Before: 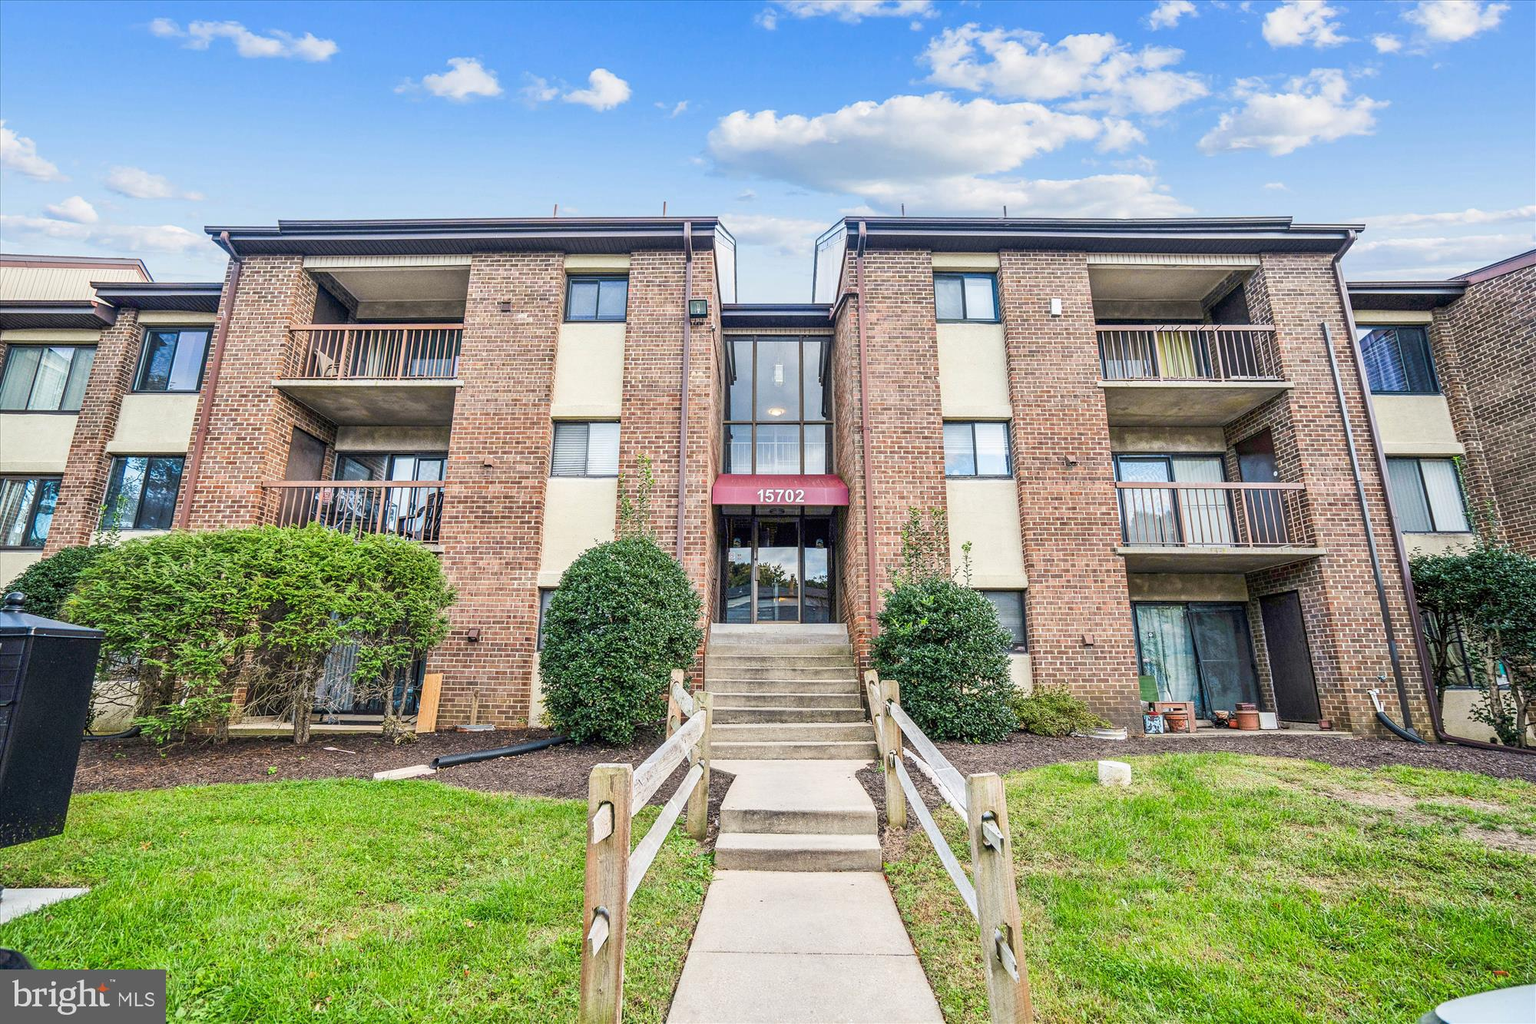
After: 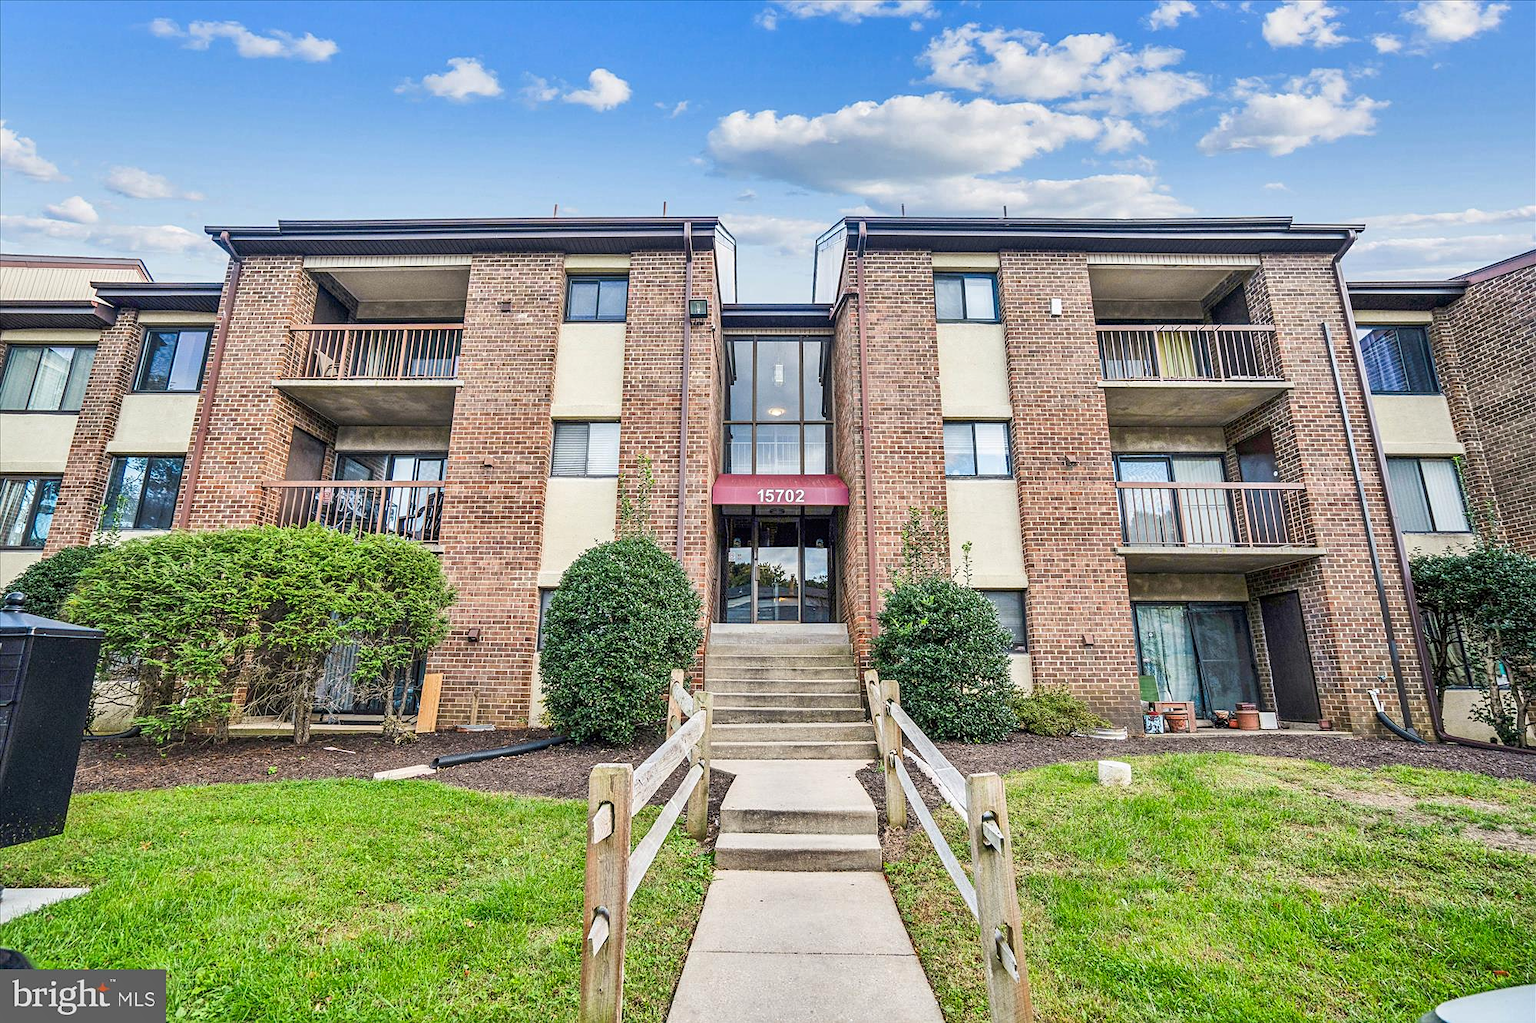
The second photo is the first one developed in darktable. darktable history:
shadows and highlights: low approximation 0.01, soften with gaussian
sharpen: amount 0.209
color calibration: illuminant same as pipeline (D50), adaptation XYZ, x 0.347, y 0.358, temperature 5023.72 K
